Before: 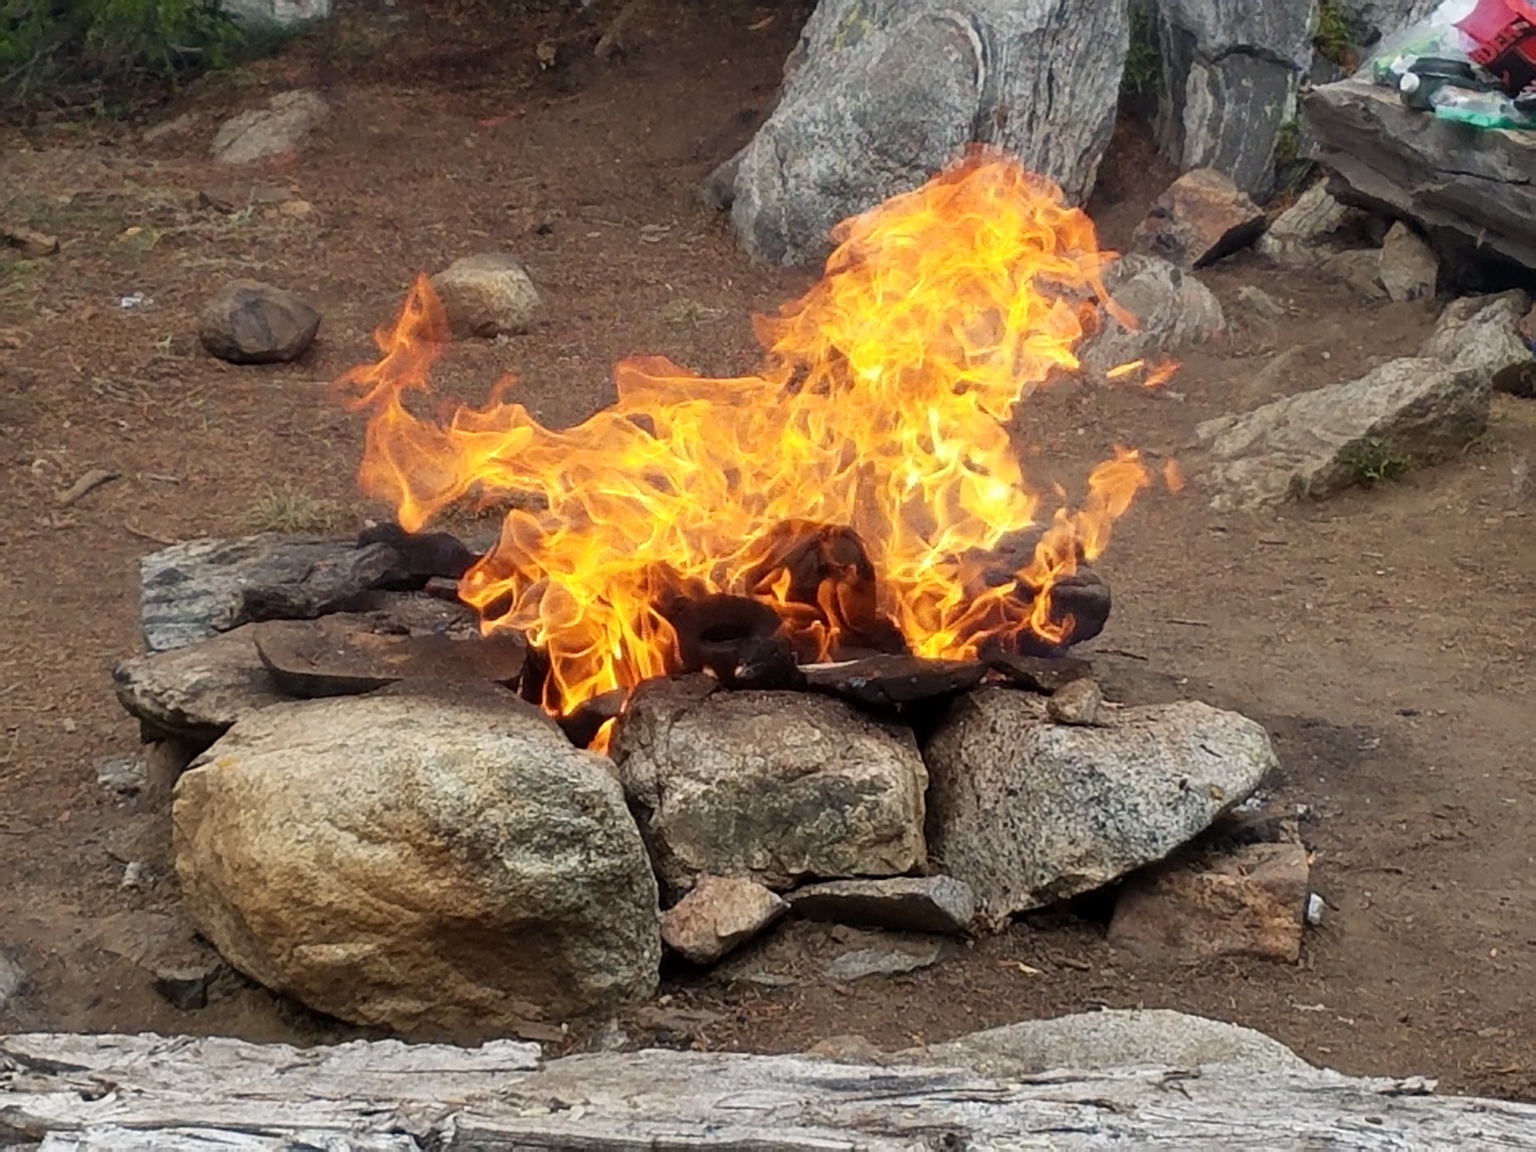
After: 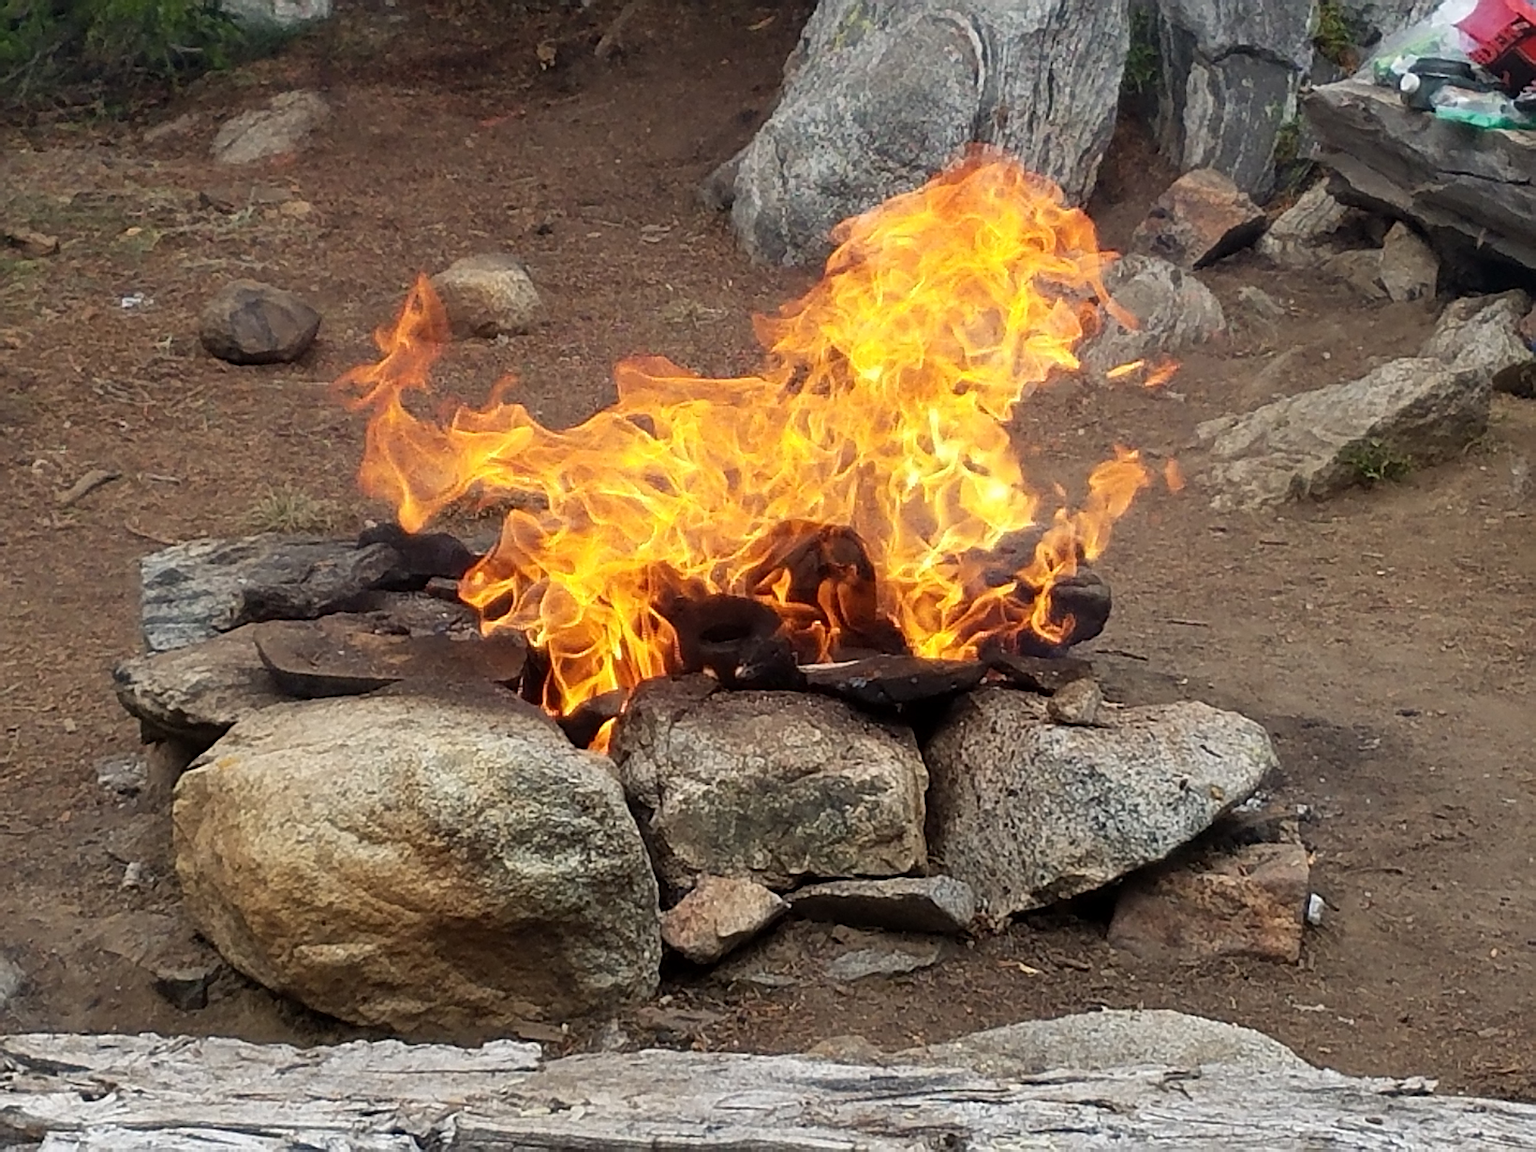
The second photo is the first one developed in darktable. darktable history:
sharpen: radius 2.837, amount 0.73
